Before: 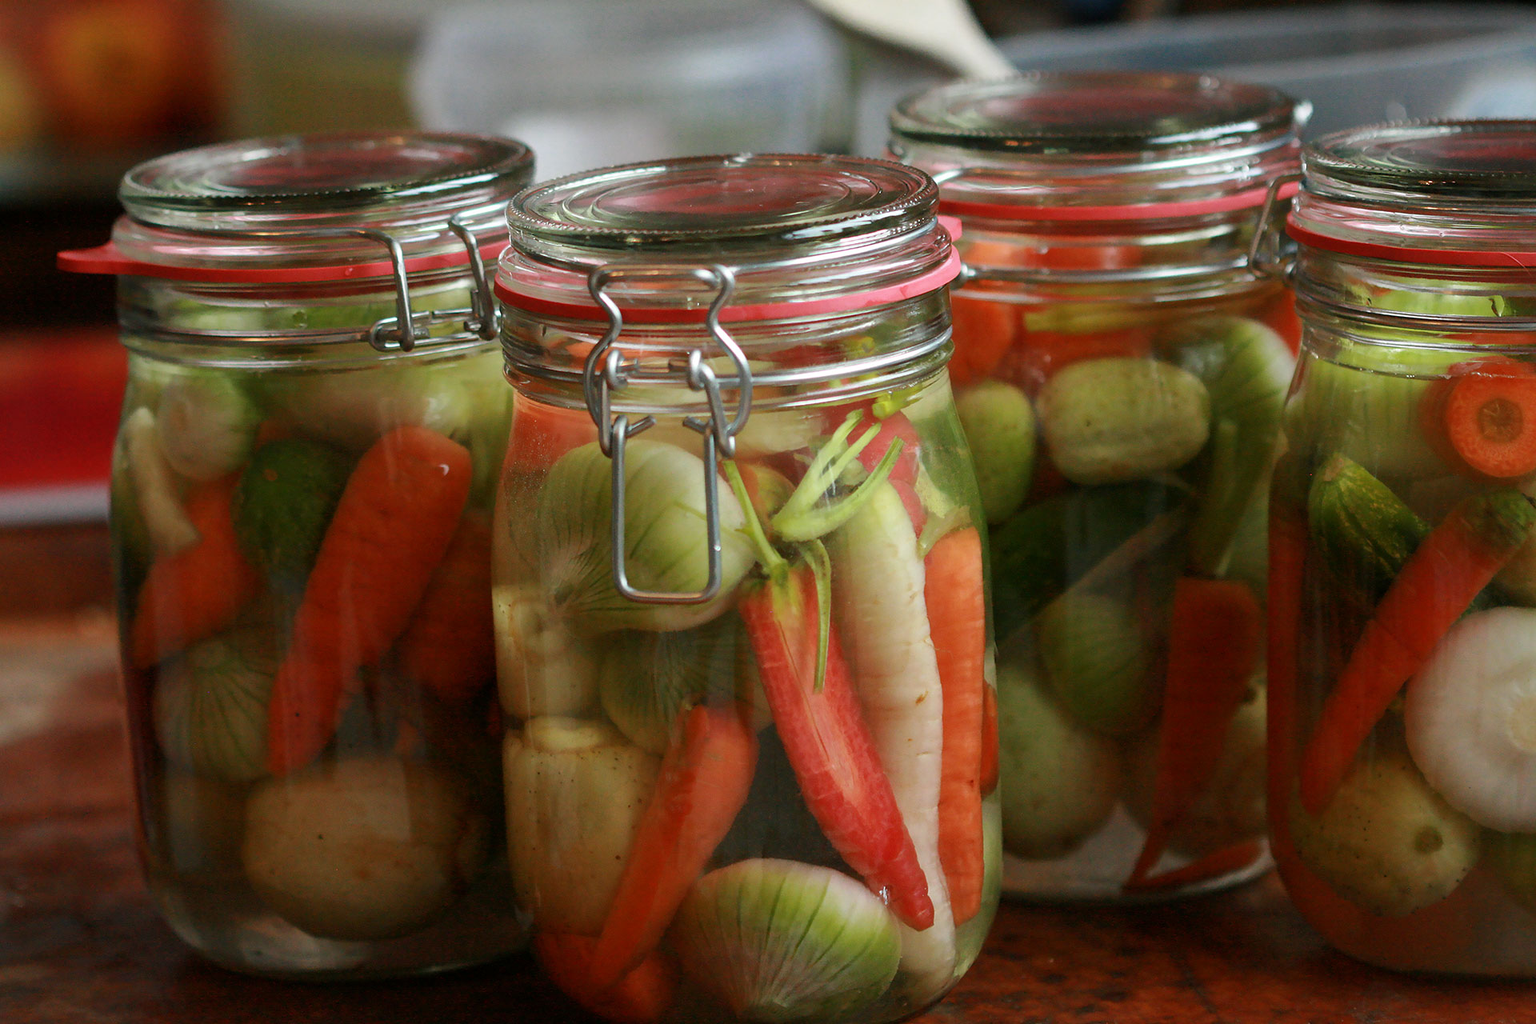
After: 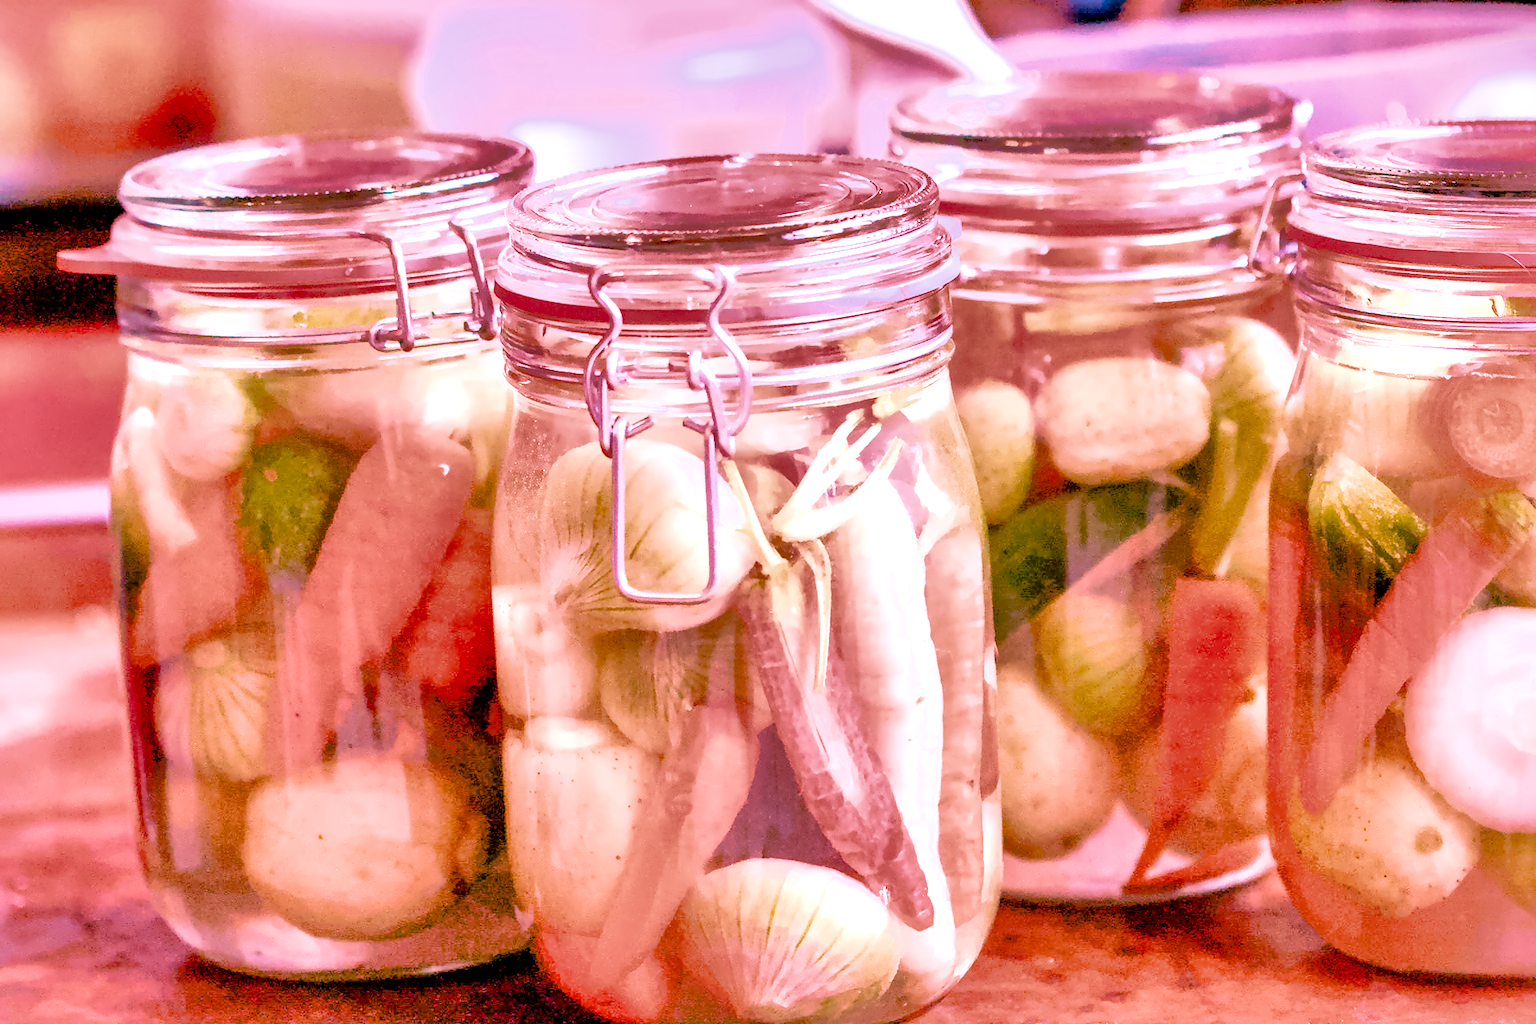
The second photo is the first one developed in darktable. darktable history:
local contrast: highlights 60%, shadows 60%, detail 160%
color calibration: illuminant as shot in camera, x 0.358, y 0.373, temperature 4628.91 K
color balance rgb: perceptual saturation grading › global saturation 35%, perceptual saturation grading › highlights -30%, perceptual saturation grading › shadows 35%, perceptual brilliance grading › global brilliance 3%, perceptual brilliance grading › highlights -3%, perceptual brilliance grading › shadows 3%
denoise (profiled): preserve shadows 1.52, scattering 0.002, a [-1, 0, 0], compensate highlight preservation false
exposure: black level correction 0, exposure 1.1 EV, compensate exposure bias true, compensate highlight preservation false
filmic rgb: black relative exposure -7.65 EV, white relative exposure 4.56 EV, hardness 3.61
haze removal: compatibility mode true, adaptive false
highlight reconstruction: on, module defaults
hot pixels: on, module defaults
lens correction: scale 1, crop 1, focal 16, aperture 5.6, distance 1000, camera "Canon EOS RP", lens "Canon RF 16mm F2.8 STM"
shadows and highlights: shadows 40, highlights -60
white balance: red 2.229, blue 1.46
tone equalizer: -8 EV -0.75 EV, -7 EV -0.7 EV, -6 EV -0.6 EV, -5 EV -0.4 EV, -3 EV 0.4 EV, -2 EV 0.6 EV, -1 EV 0.7 EV, +0 EV 0.75 EV, edges refinement/feathering 500, mask exposure compensation -1.57 EV, preserve details no
velvia: strength 45%
contrast equalizer "clarity": octaves 7, y [[0.6 ×6], [0.55 ×6], [0 ×6], [0 ×6], [0 ×6]]
